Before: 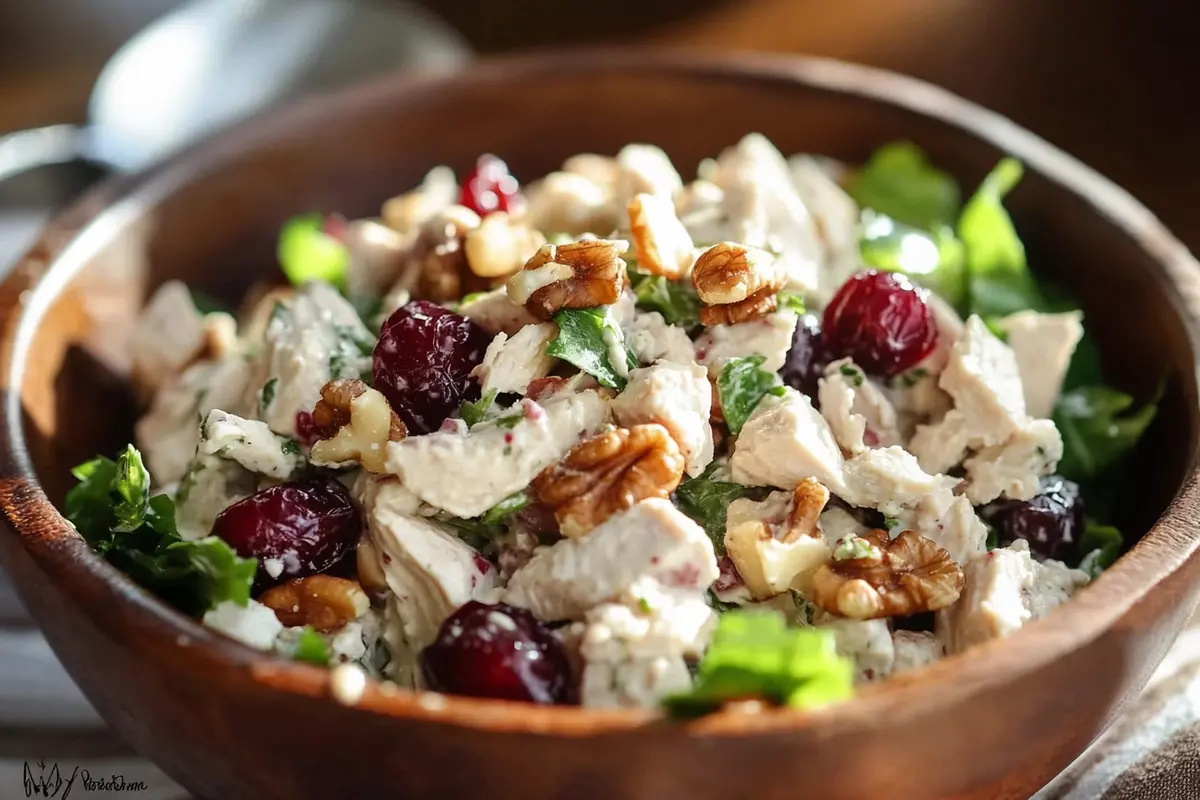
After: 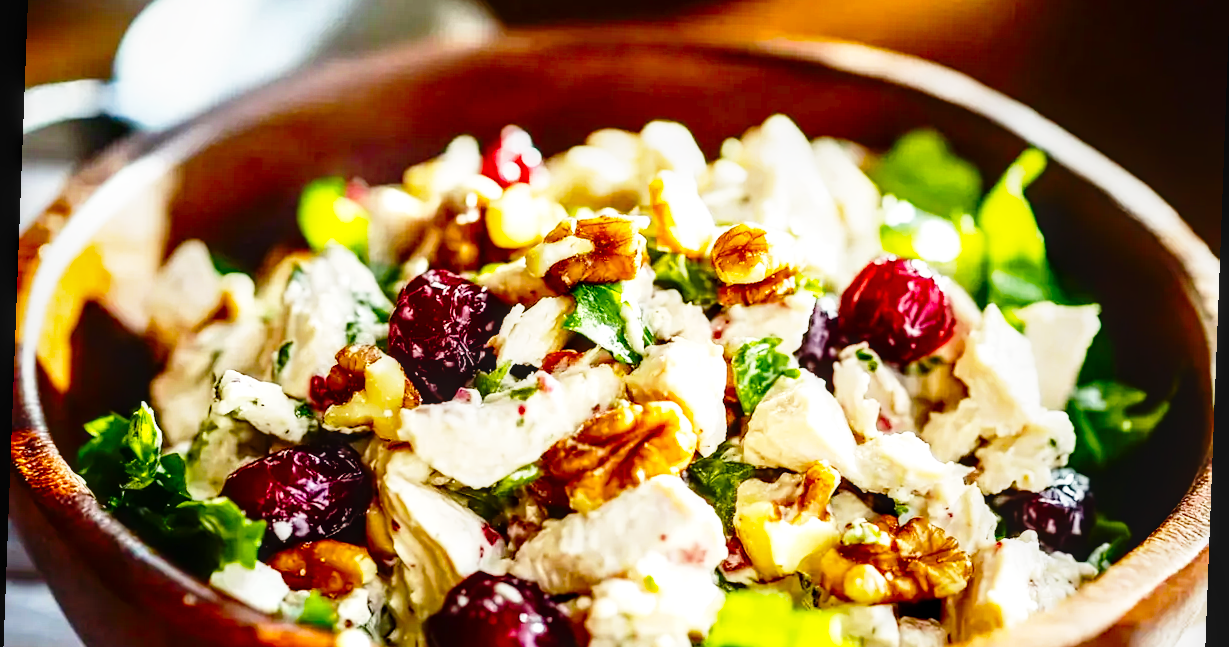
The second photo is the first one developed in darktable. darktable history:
local contrast: detail 130%
contrast equalizer: y [[0.5, 0.5, 0.472, 0.5, 0.5, 0.5], [0.5 ×6], [0.5 ×6], [0 ×6], [0 ×6]]
contrast brightness saturation: contrast 0.07, brightness -0.13, saturation 0.06
crop: top 5.667%, bottom 17.637%
color balance rgb: linear chroma grading › global chroma 50%, perceptual saturation grading › global saturation 2.34%, global vibrance 6.64%, contrast 12.71%, saturation formula JzAzBz (2021)
base curve: curves: ch0 [(0, 0) (0.028, 0.03) (0.105, 0.232) (0.387, 0.748) (0.754, 0.968) (1, 1)], fusion 1, exposure shift 0.576, preserve colors none
rotate and perspective: rotation 2.17°, automatic cropping off
